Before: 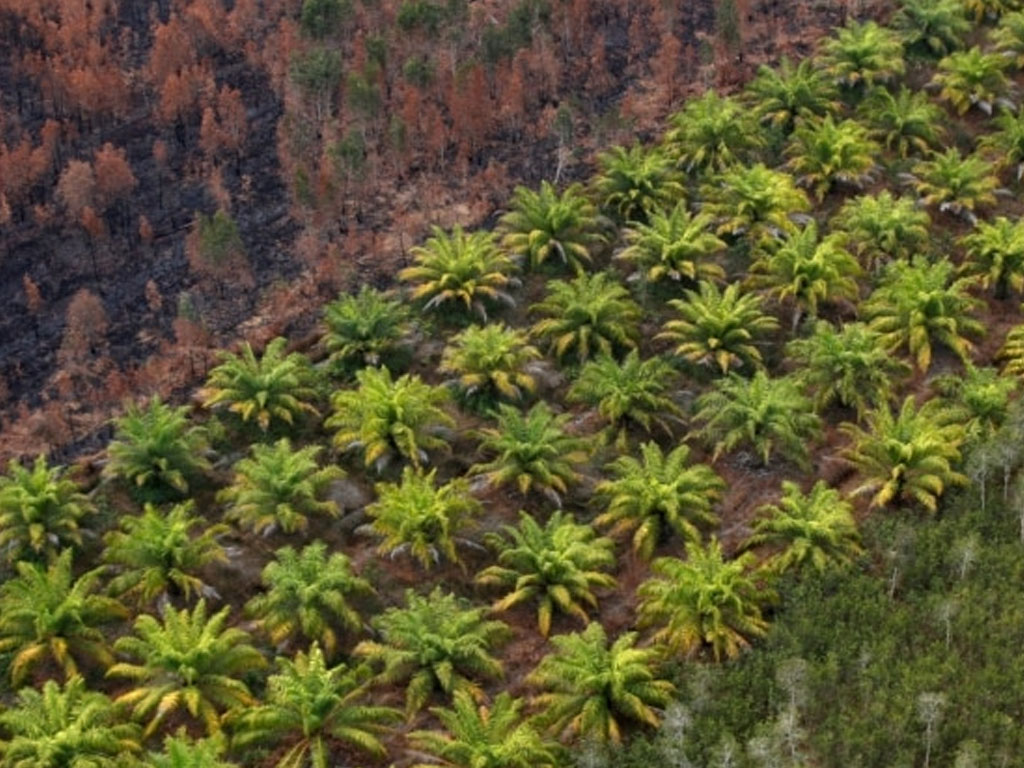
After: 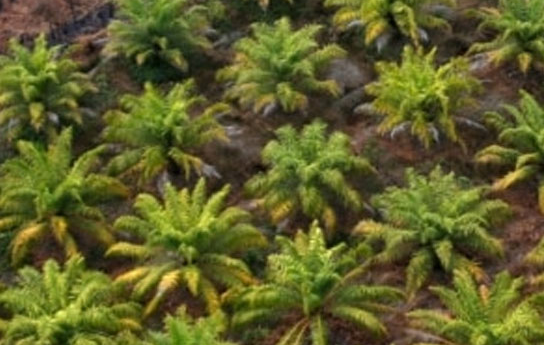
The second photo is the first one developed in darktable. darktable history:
crop and rotate: top 54.917%, right 46.783%, bottom 0.108%
